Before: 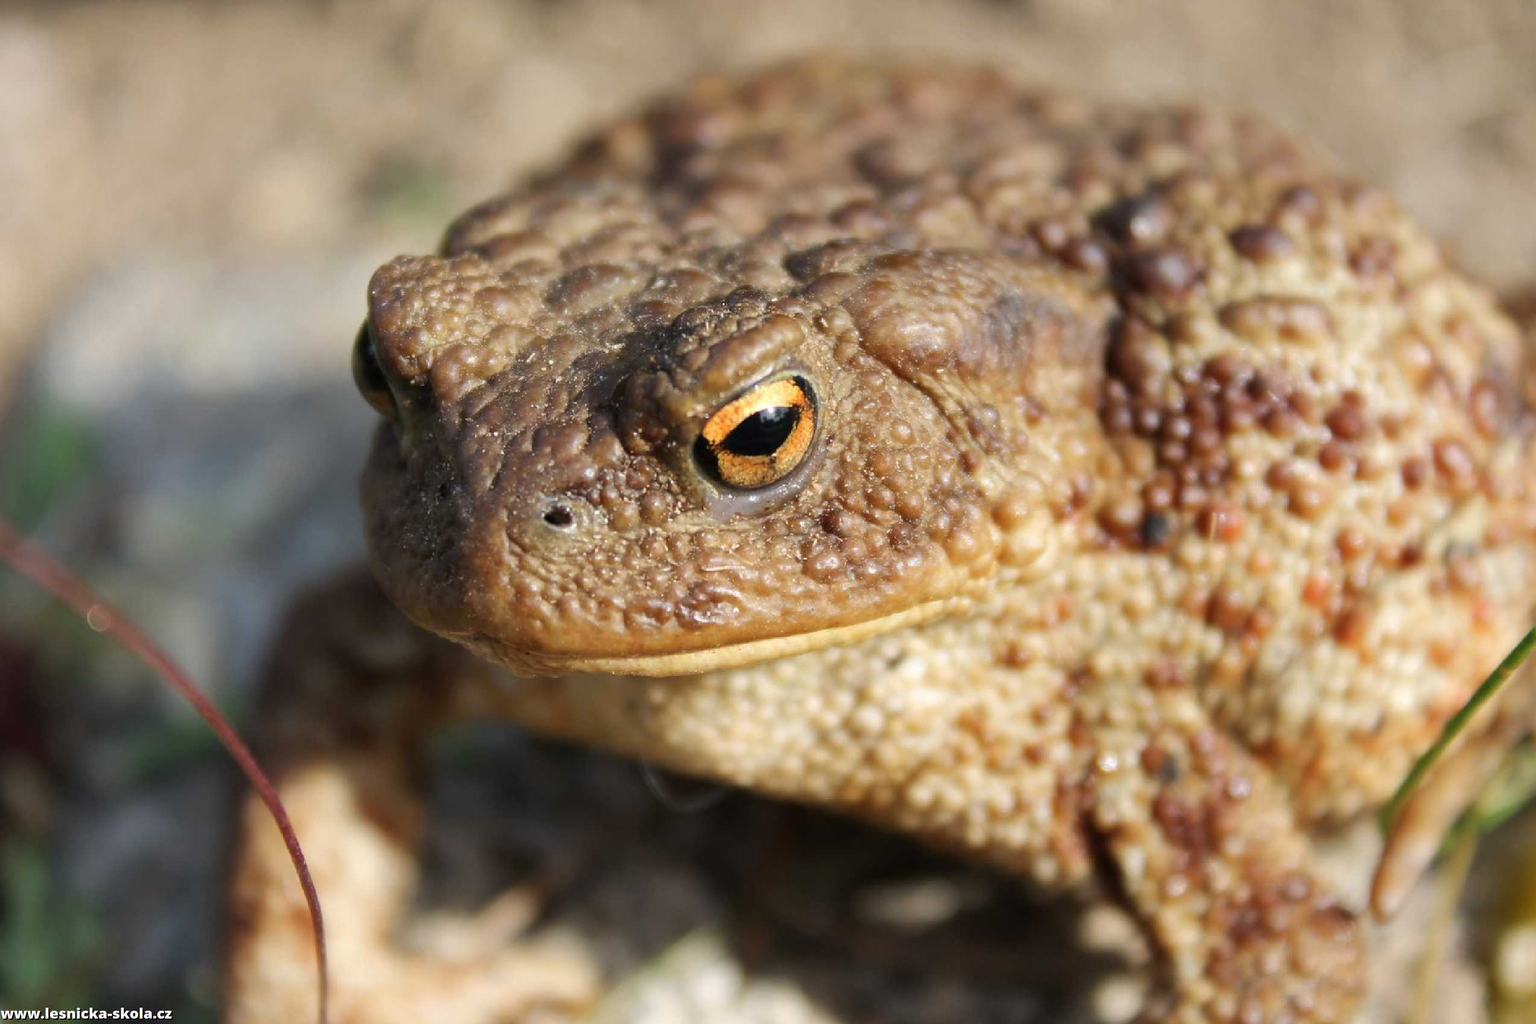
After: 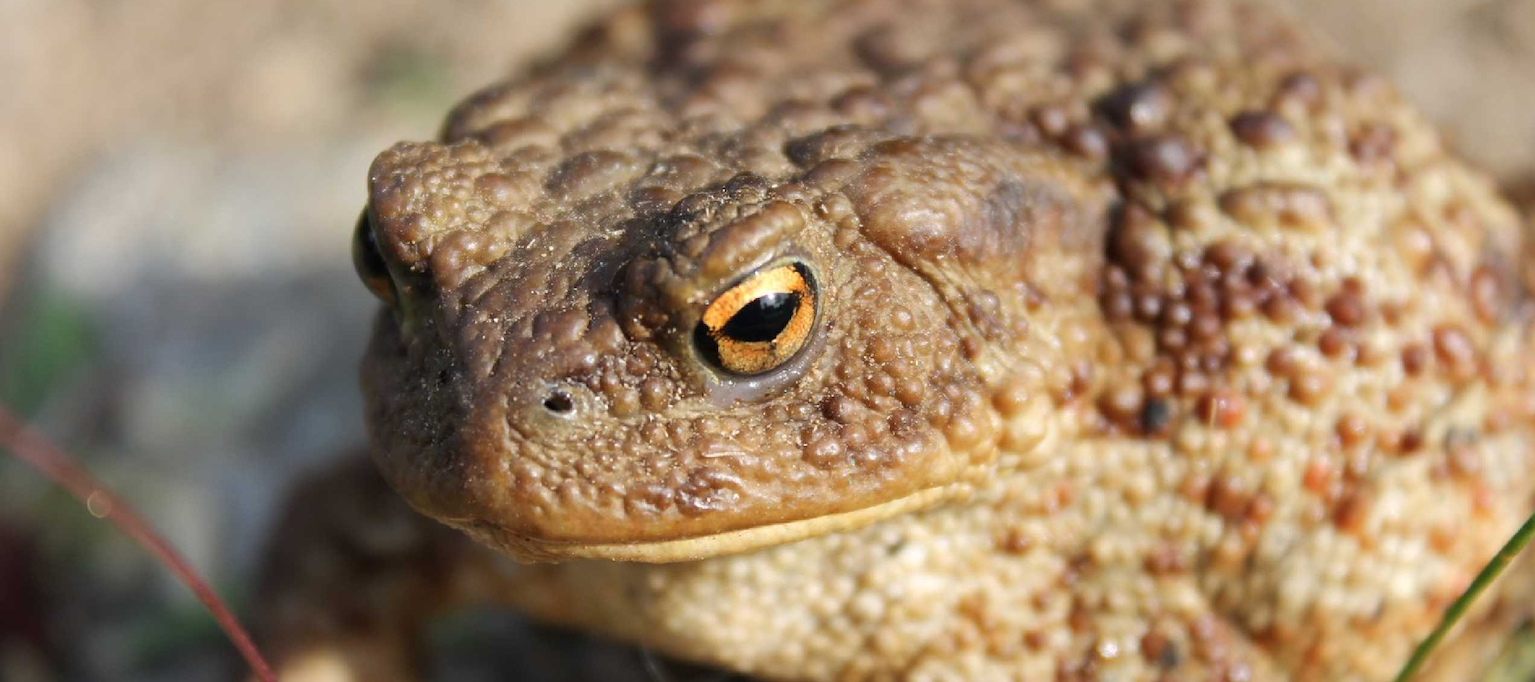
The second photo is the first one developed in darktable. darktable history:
crop: top 11.166%, bottom 22.168%
exposure: exposure 0.014 EV, compensate highlight preservation false
